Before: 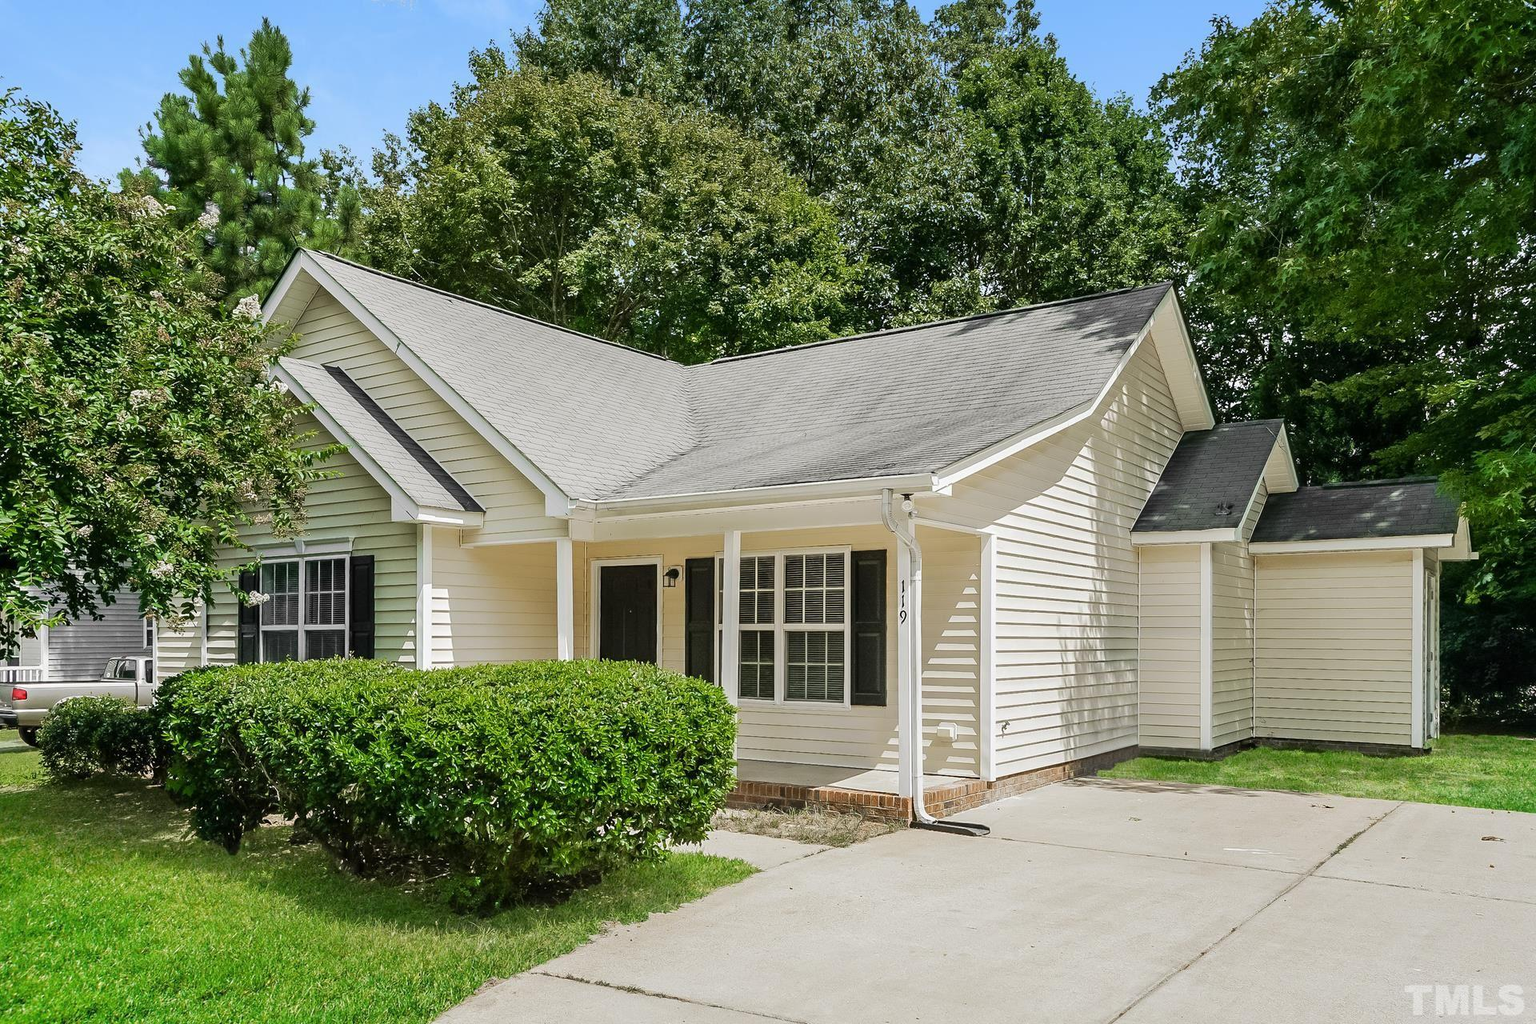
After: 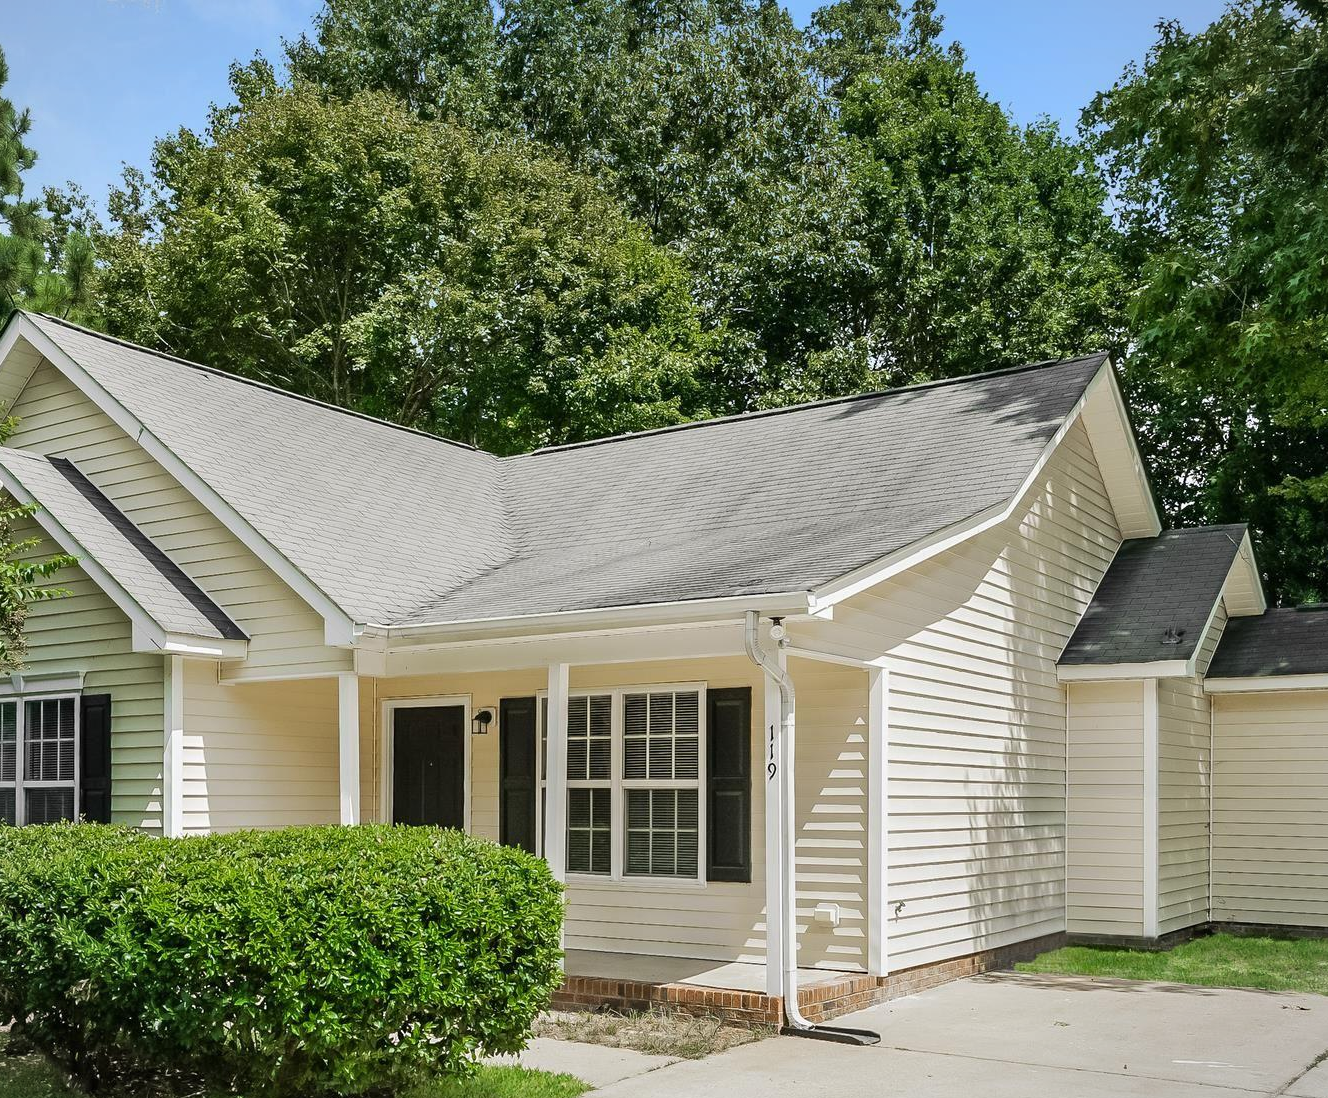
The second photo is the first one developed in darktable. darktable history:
vignetting: fall-off start 100.67%, fall-off radius 65.3%, brightness -0.272, automatic ratio true, unbound false
crop: left 18.605%, right 12.136%, bottom 13.996%
